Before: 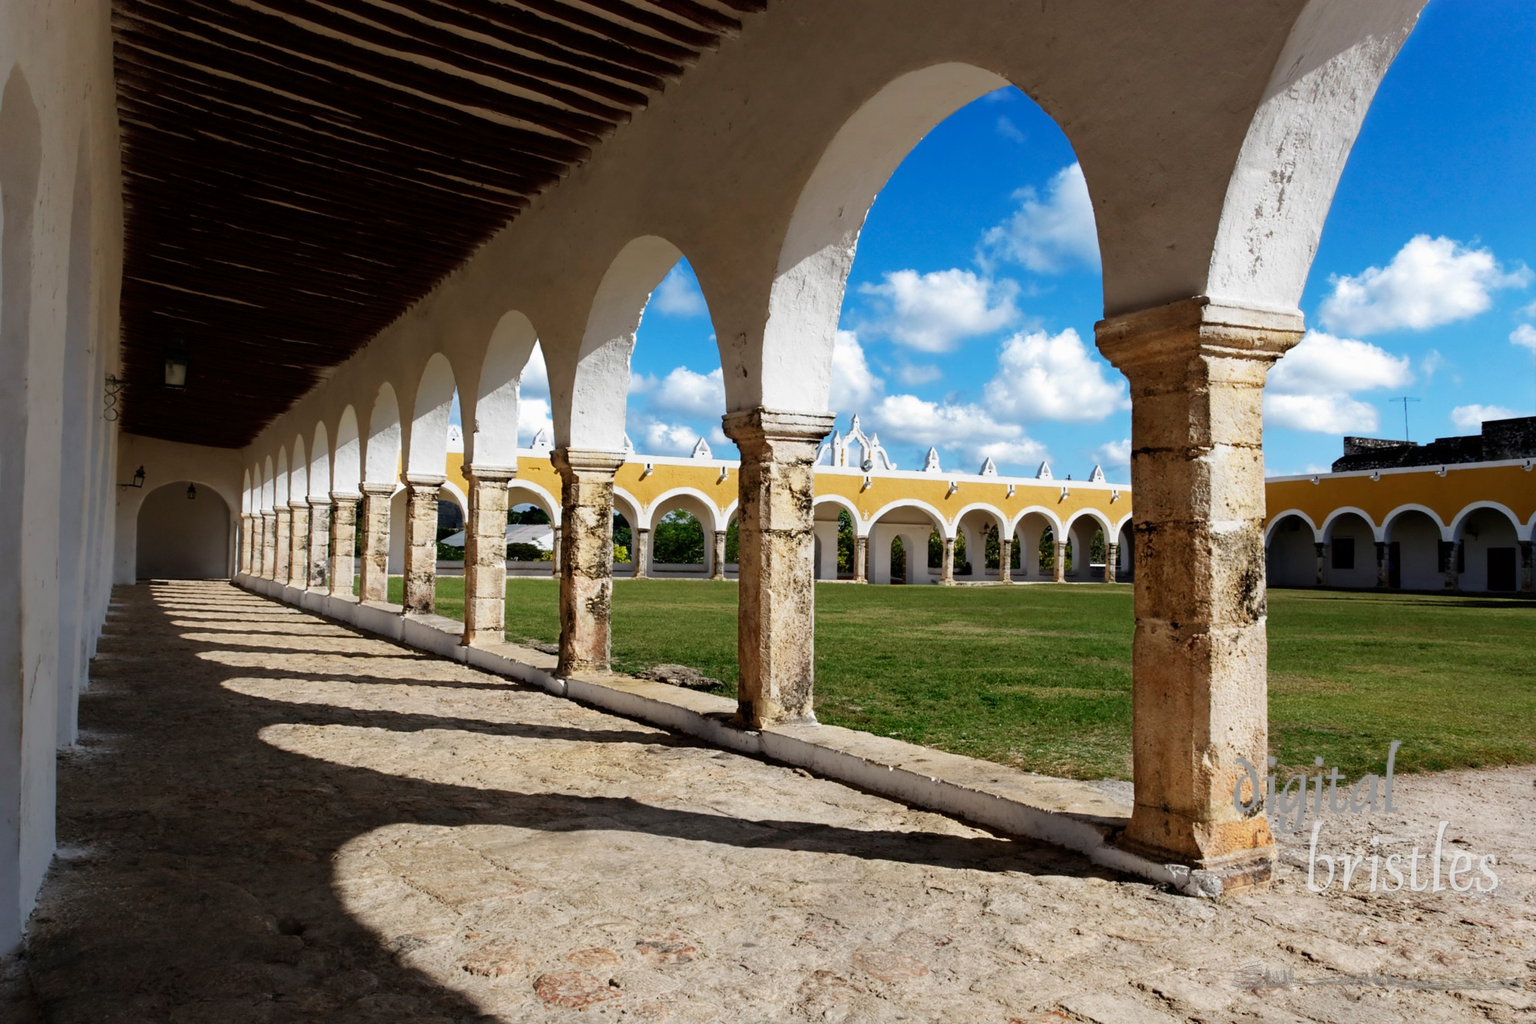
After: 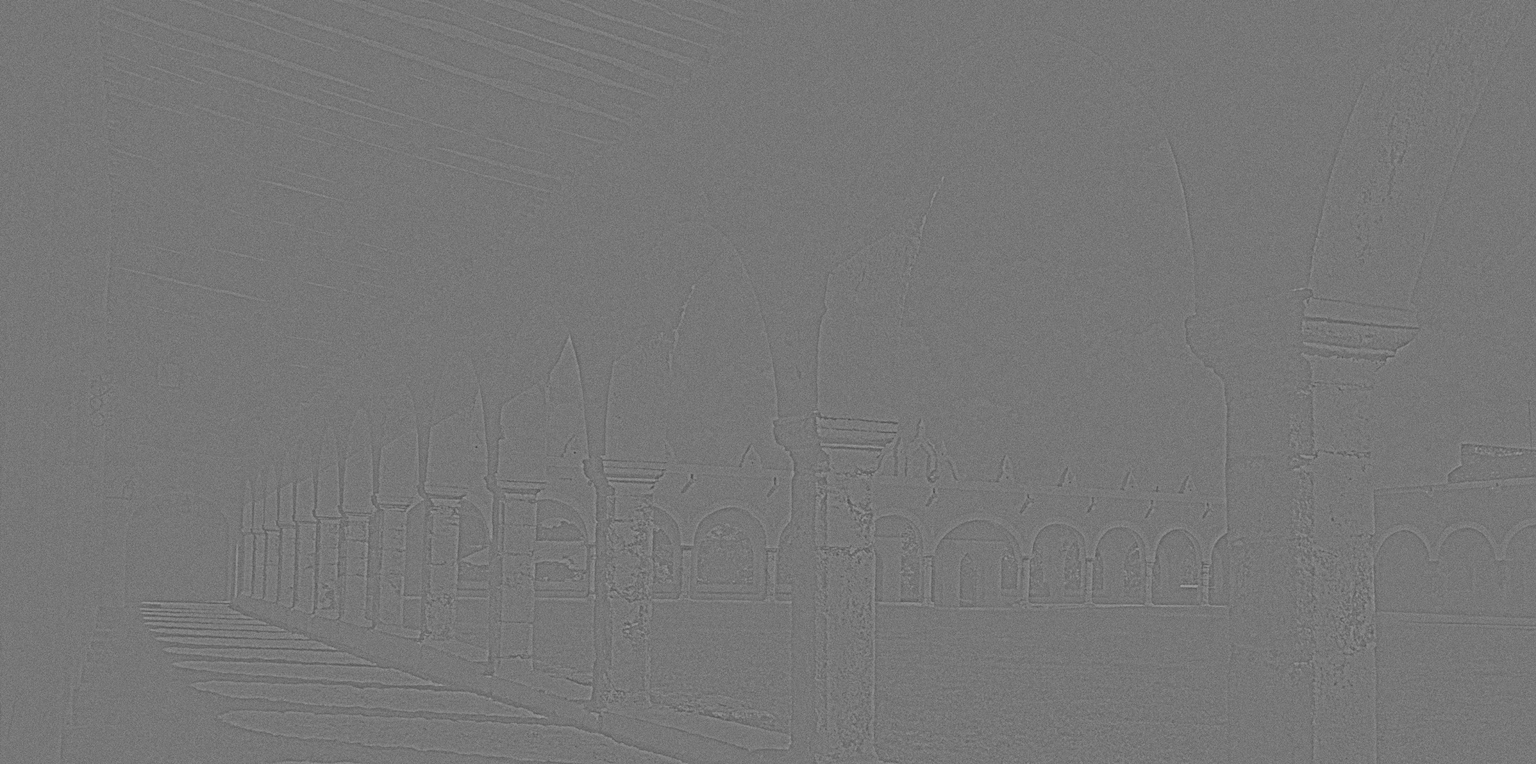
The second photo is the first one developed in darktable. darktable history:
crop: left 1.509%, top 3.452%, right 7.696%, bottom 28.452%
highpass: sharpness 6%, contrast boost 7.63%
grain: mid-tones bias 0%
